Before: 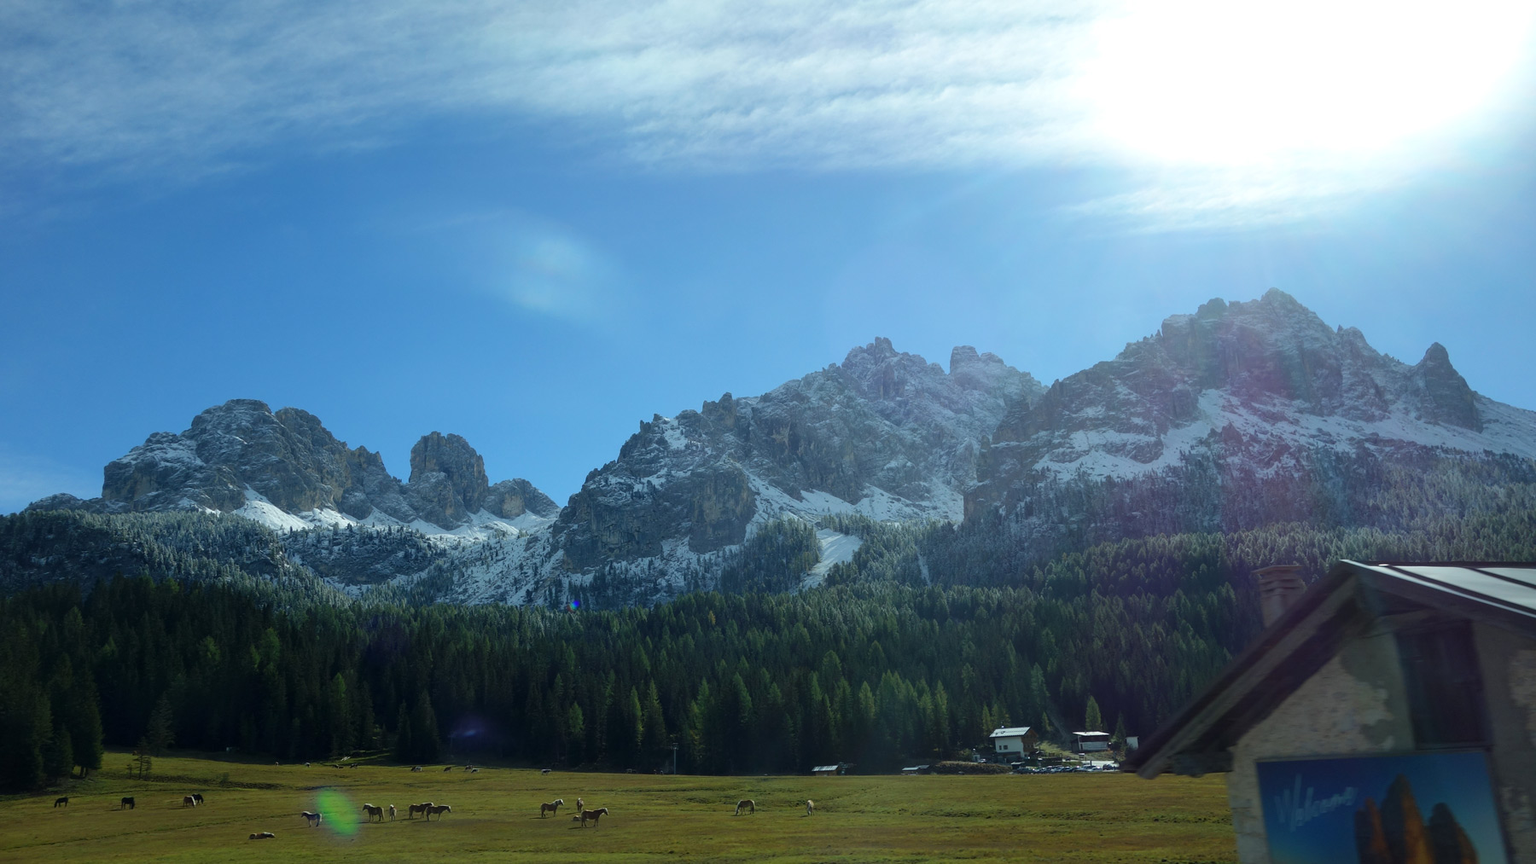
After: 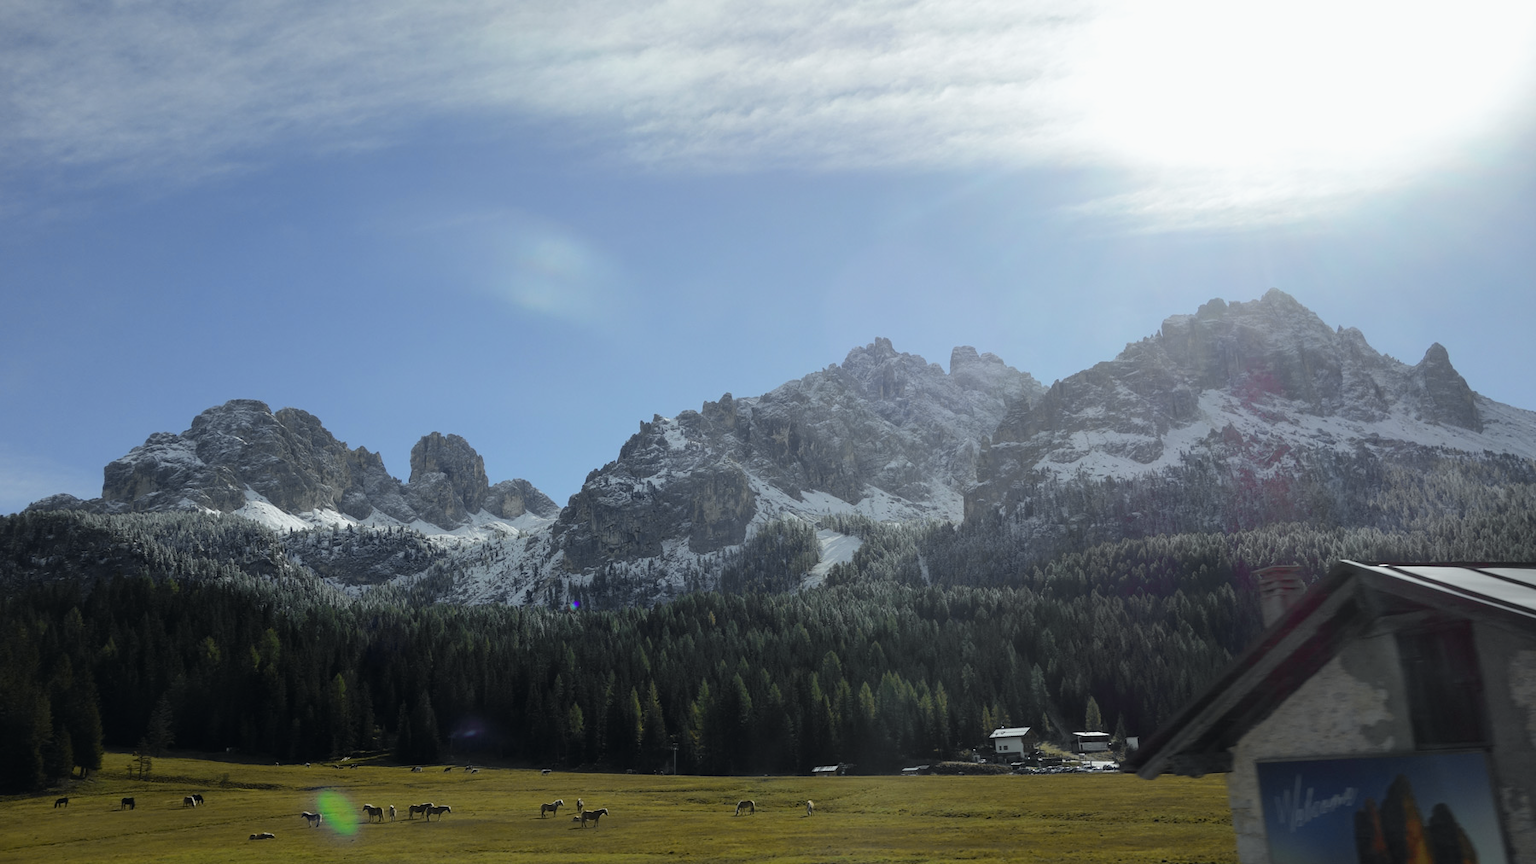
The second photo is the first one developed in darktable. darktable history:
tone curve: curves: ch0 [(0, 0.012) (0.036, 0.035) (0.274, 0.288) (0.504, 0.536) (0.844, 0.84) (1, 0.983)]; ch1 [(0, 0) (0.389, 0.403) (0.462, 0.486) (0.499, 0.498) (0.511, 0.502) (0.536, 0.547) (0.579, 0.578) (0.626, 0.645) (0.749, 0.781) (1, 1)]; ch2 [(0, 0) (0.457, 0.486) (0.5, 0.5) (0.557, 0.561) (0.614, 0.622) (0.704, 0.732) (1, 1)], color space Lab, independent channels, preserve colors none
